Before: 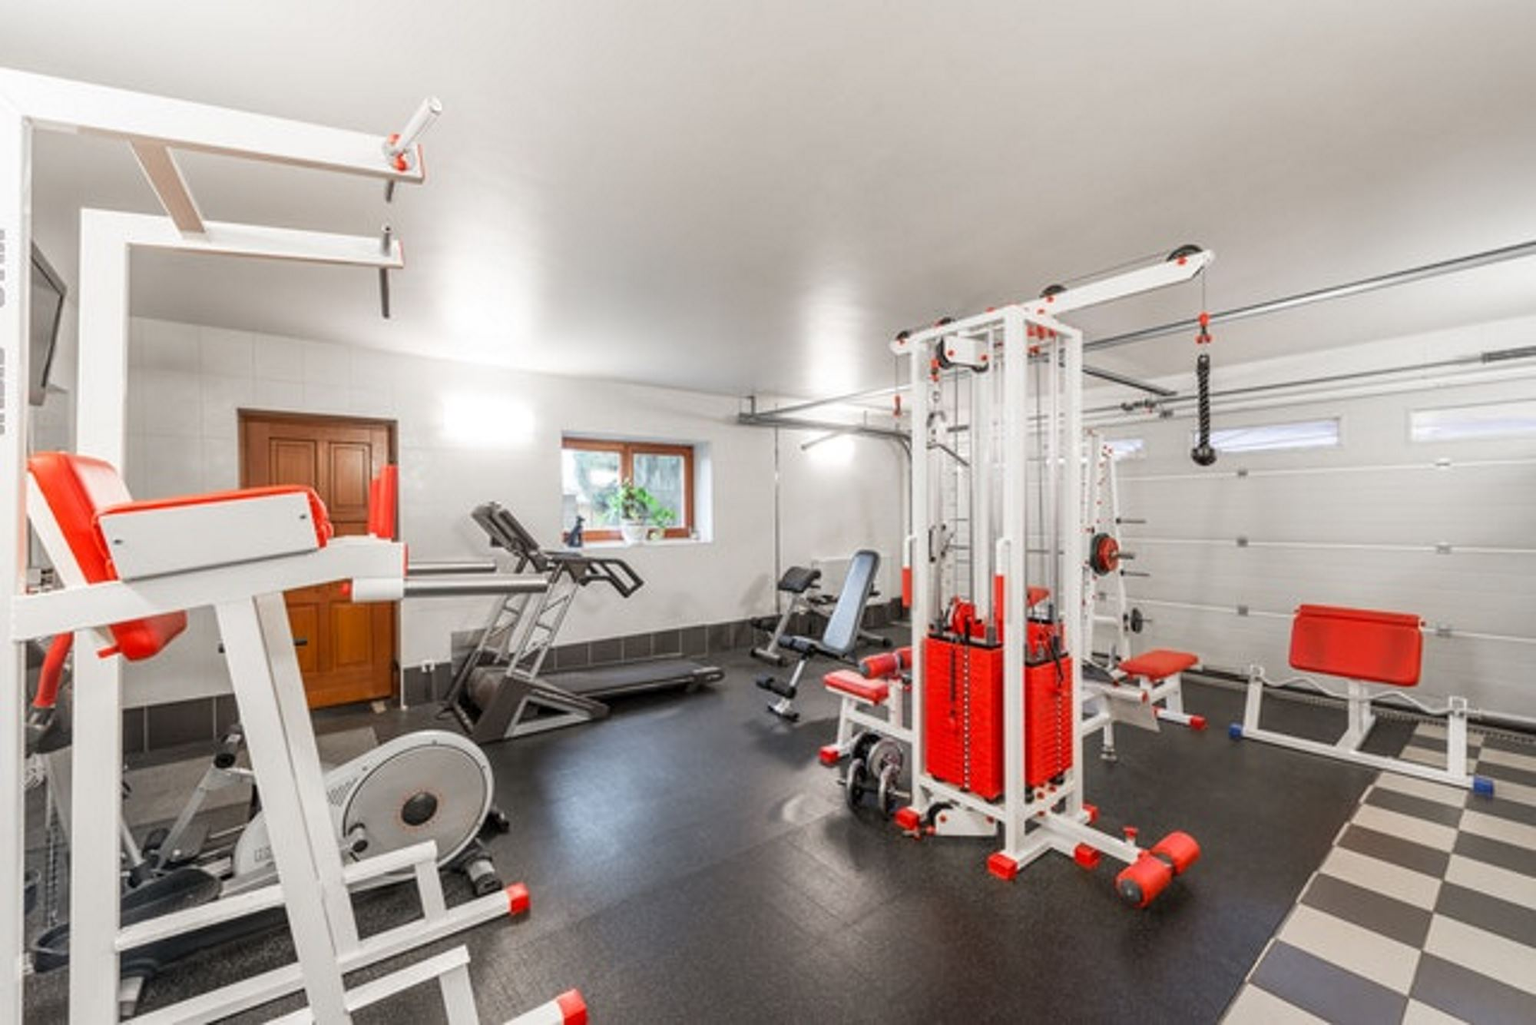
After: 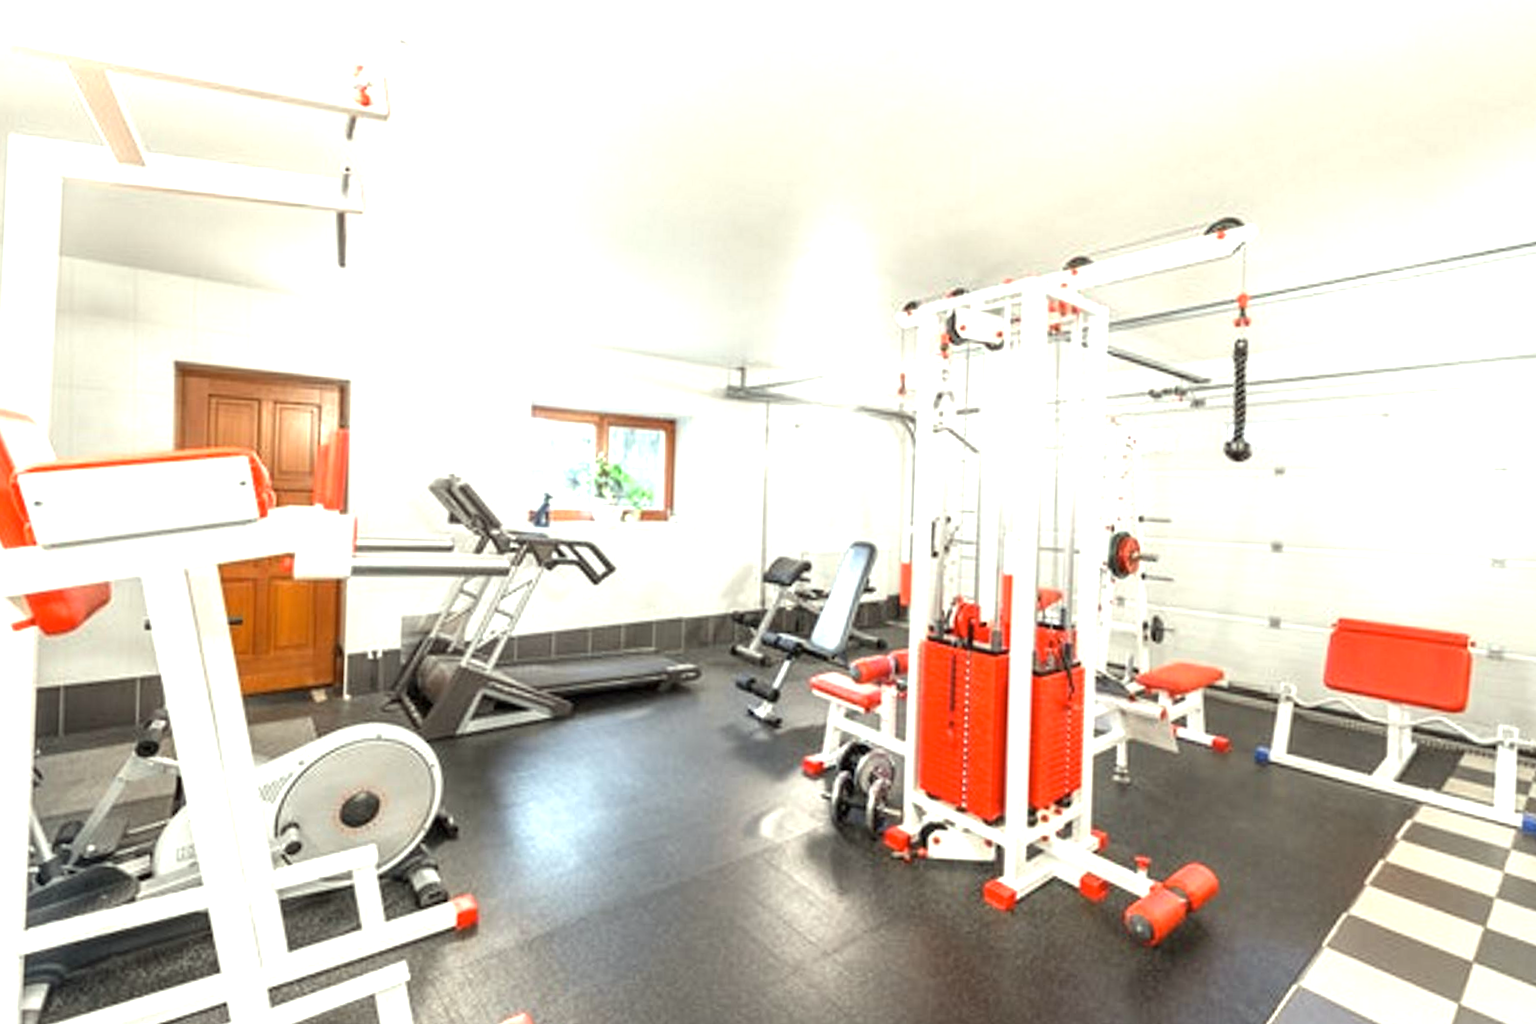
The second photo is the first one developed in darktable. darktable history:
exposure: black level correction 0, exposure 1.199 EV, compensate highlight preservation false
crop and rotate: angle -2°, left 3.132%, top 3.828%, right 1.463%, bottom 0.7%
color correction: highlights a* -4.65, highlights b* 5.05, saturation 0.938
